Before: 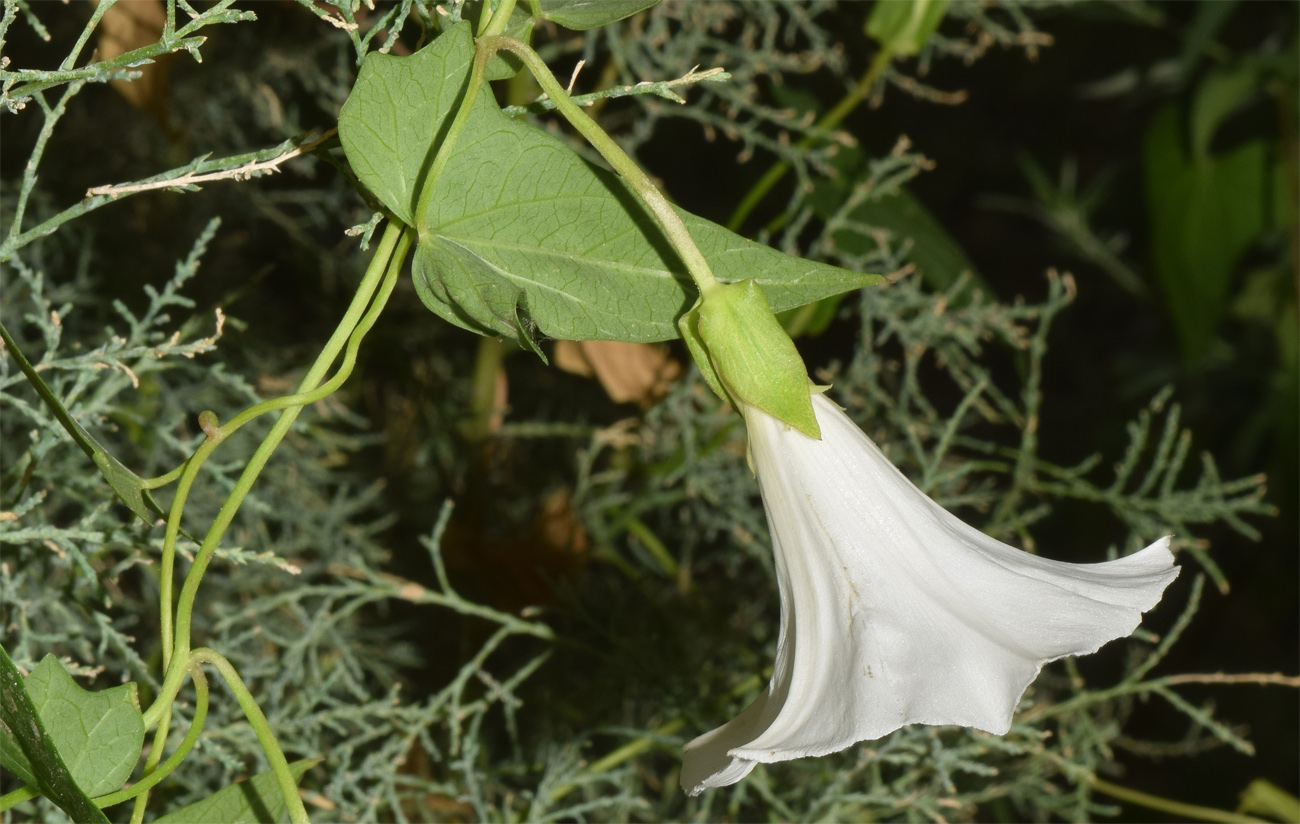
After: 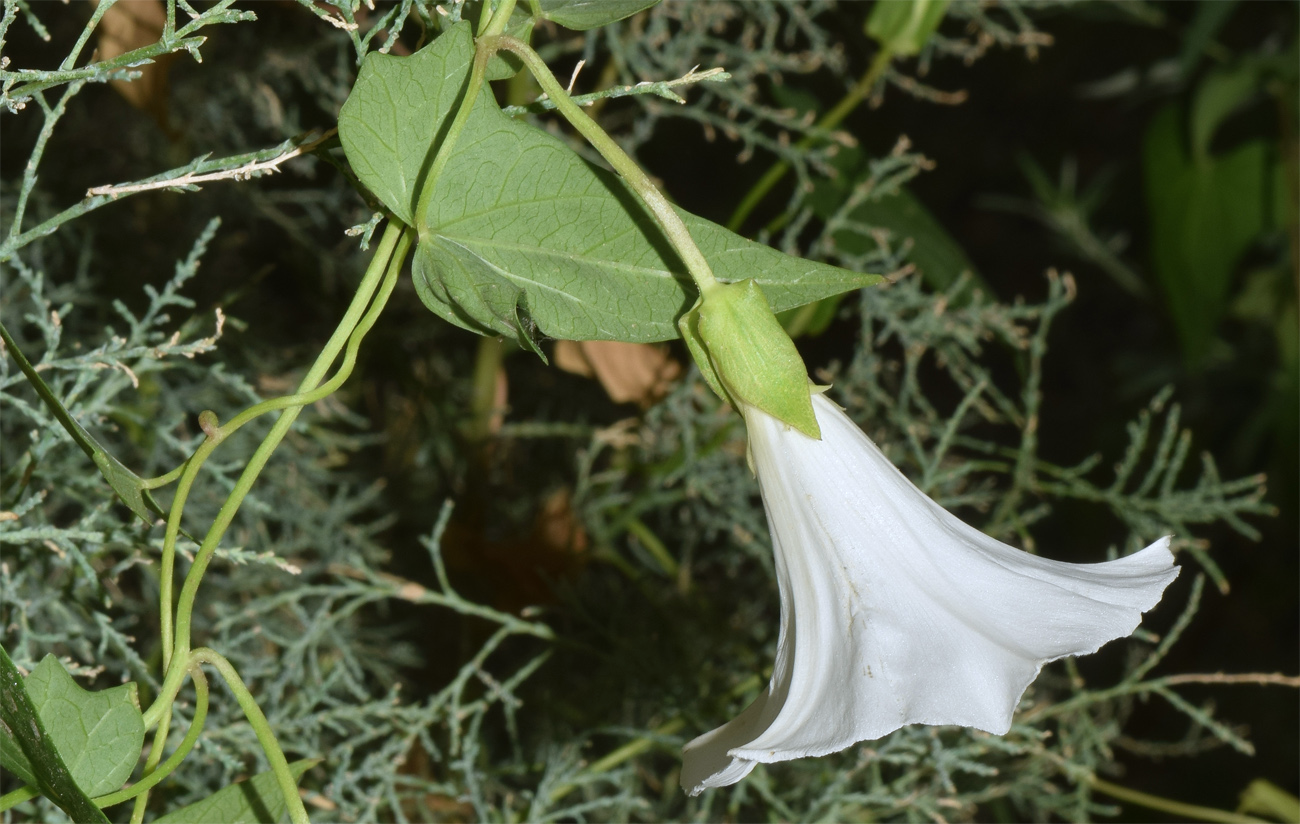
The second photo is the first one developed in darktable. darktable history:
color correction: highlights a* -0.813, highlights b* -8.96
